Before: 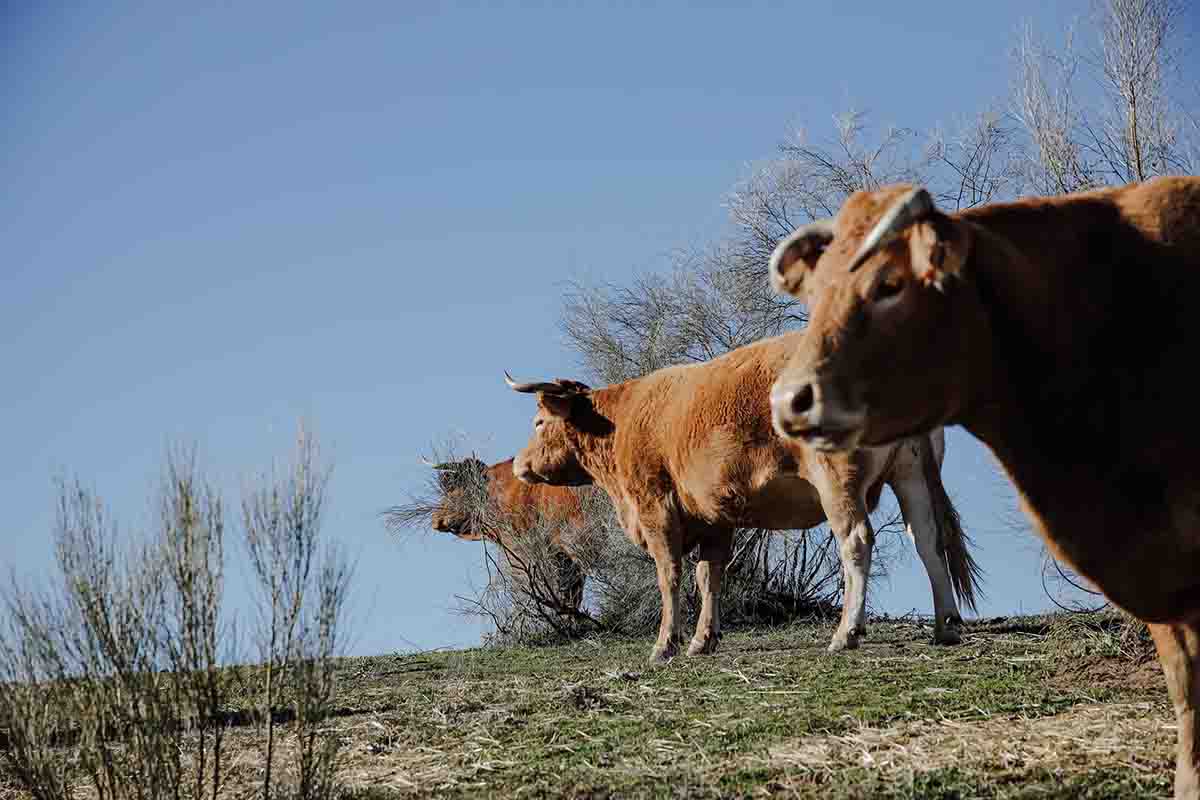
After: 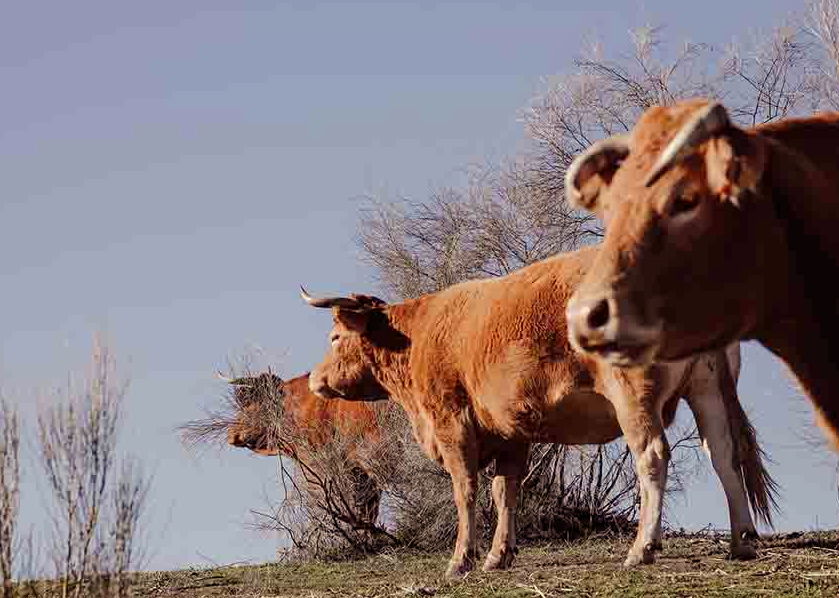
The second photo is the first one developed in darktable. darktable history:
white balance: red 1.045, blue 0.932
crop and rotate: left 17.046%, top 10.659%, right 12.989%, bottom 14.553%
tone equalizer: on, module defaults
rgb levels: mode RGB, independent channels, levels [[0, 0.474, 1], [0, 0.5, 1], [0, 0.5, 1]]
